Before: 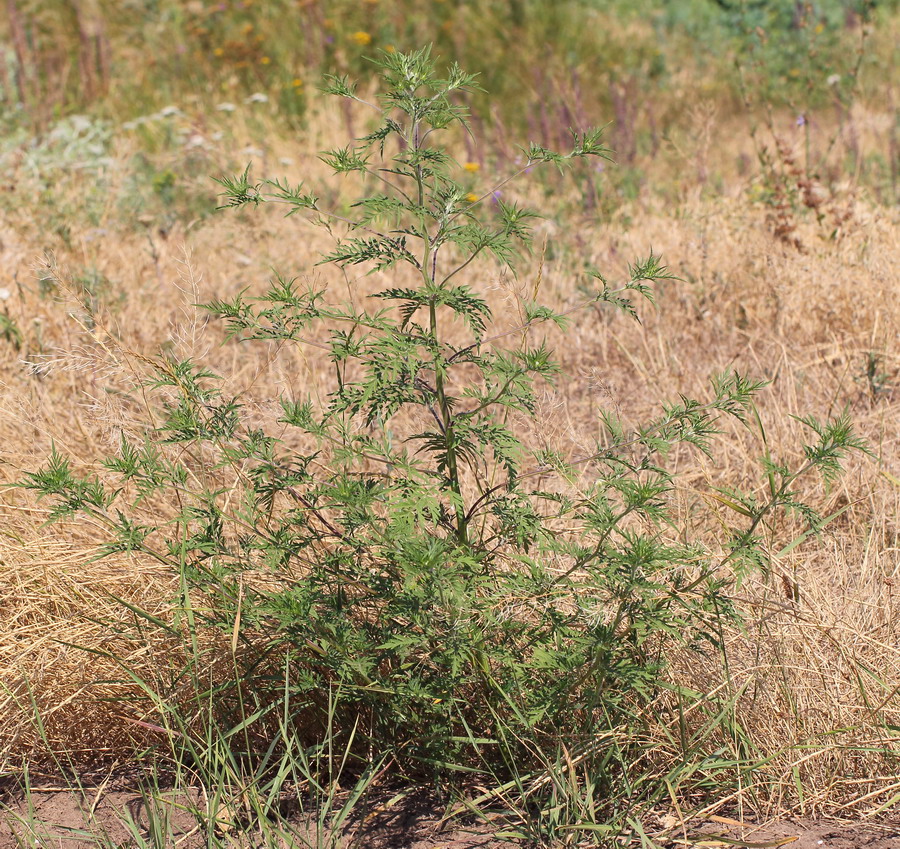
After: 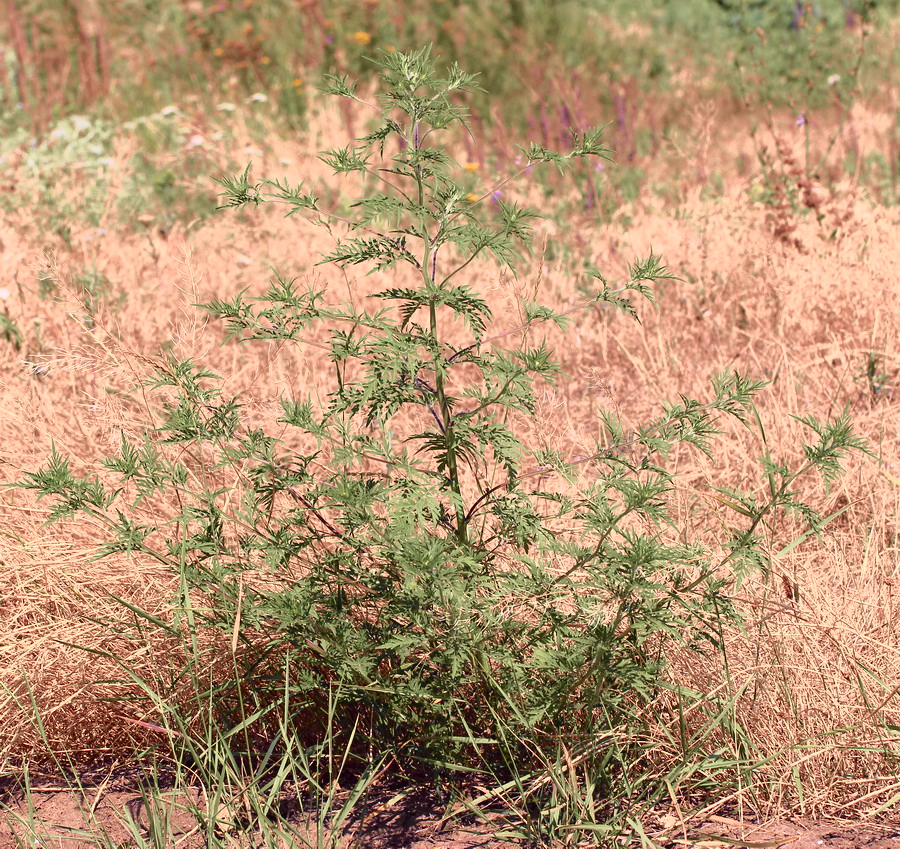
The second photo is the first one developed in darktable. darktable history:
tone curve: curves: ch0 [(0, 0) (0.105, 0.068) (0.195, 0.162) (0.283, 0.283) (0.384, 0.404) (0.485, 0.531) (0.638, 0.681) (0.795, 0.879) (1, 0.977)]; ch1 [(0, 0) (0.161, 0.092) (0.35, 0.33) (0.379, 0.401) (0.456, 0.469) (0.498, 0.506) (0.521, 0.549) (0.58, 0.624) (0.635, 0.671) (1, 1)]; ch2 [(0, 0) (0.371, 0.362) (0.437, 0.437) (0.483, 0.484) (0.53, 0.515) (0.56, 0.58) (0.622, 0.606) (1, 1)], color space Lab, independent channels, preserve colors none
